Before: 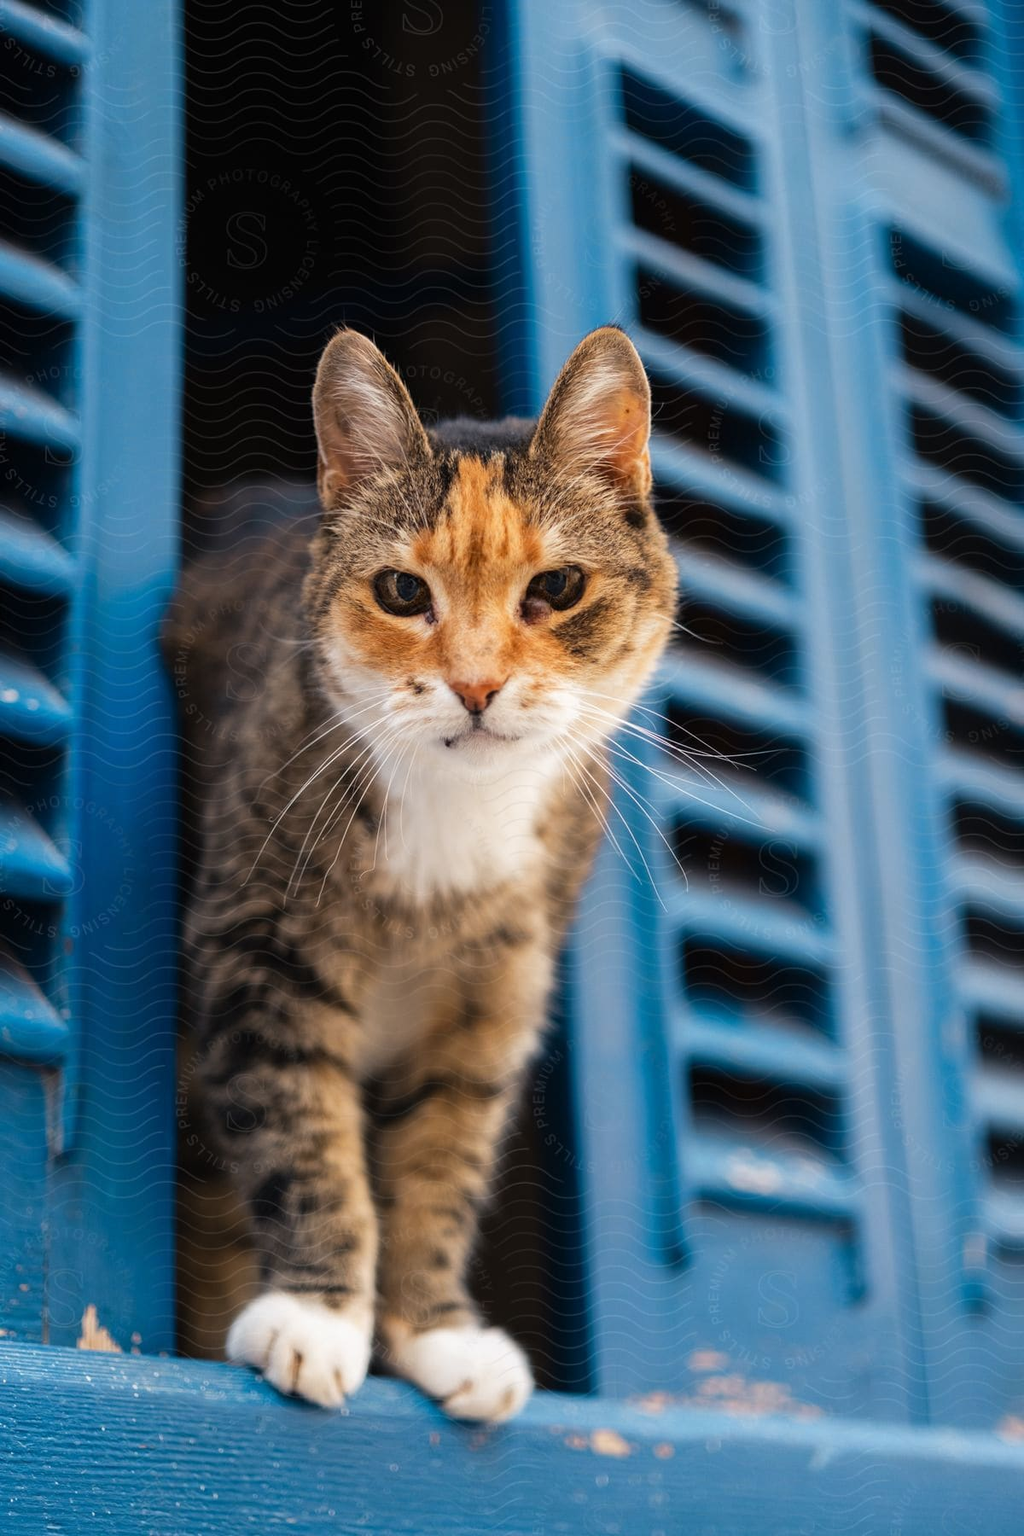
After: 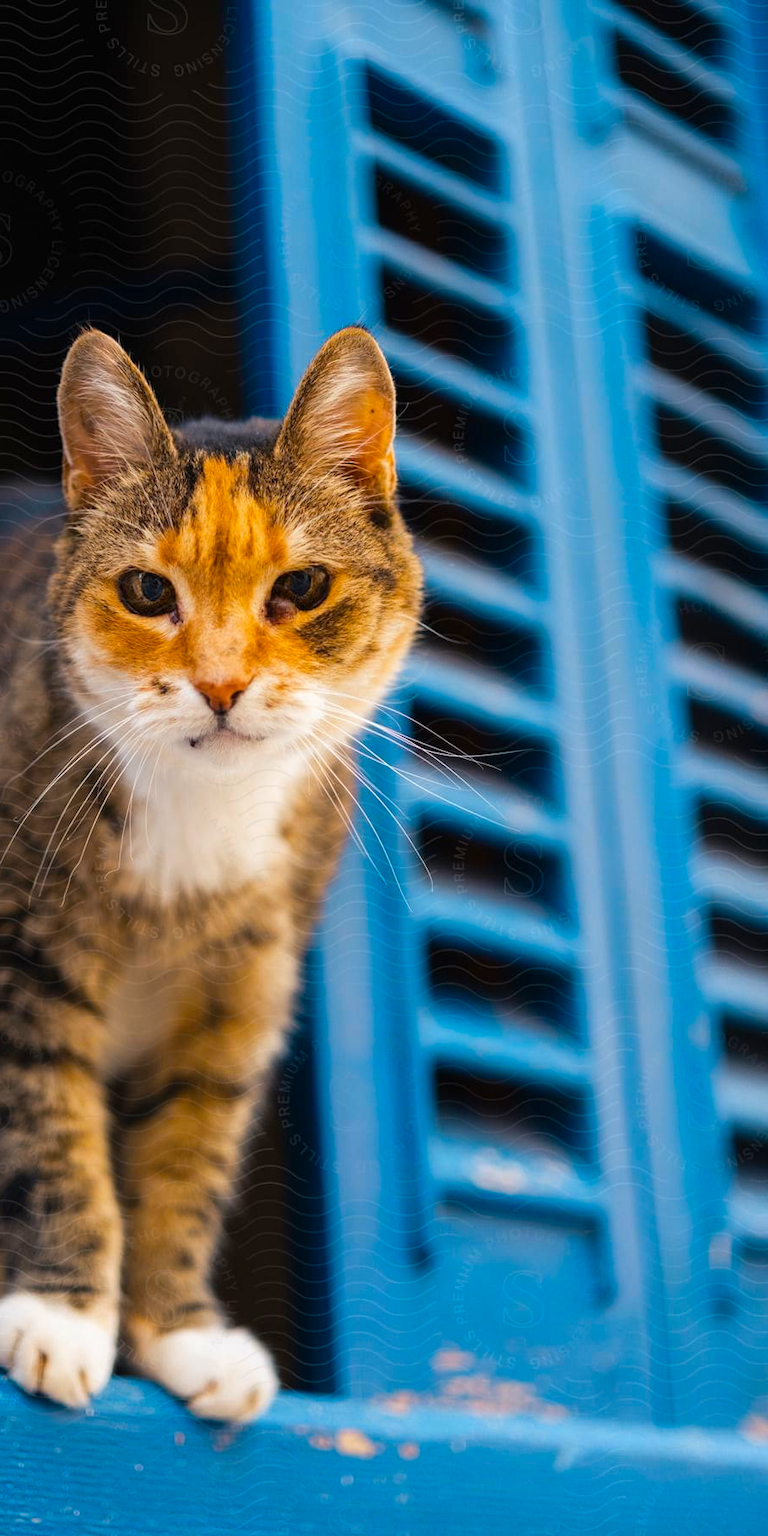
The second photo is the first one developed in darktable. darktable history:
crop and rotate: left 24.999%
color balance rgb: linear chroma grading › global chroma 24.7%, perceptual saturation grading › global saturation 11.154%, global vibrance 20%
